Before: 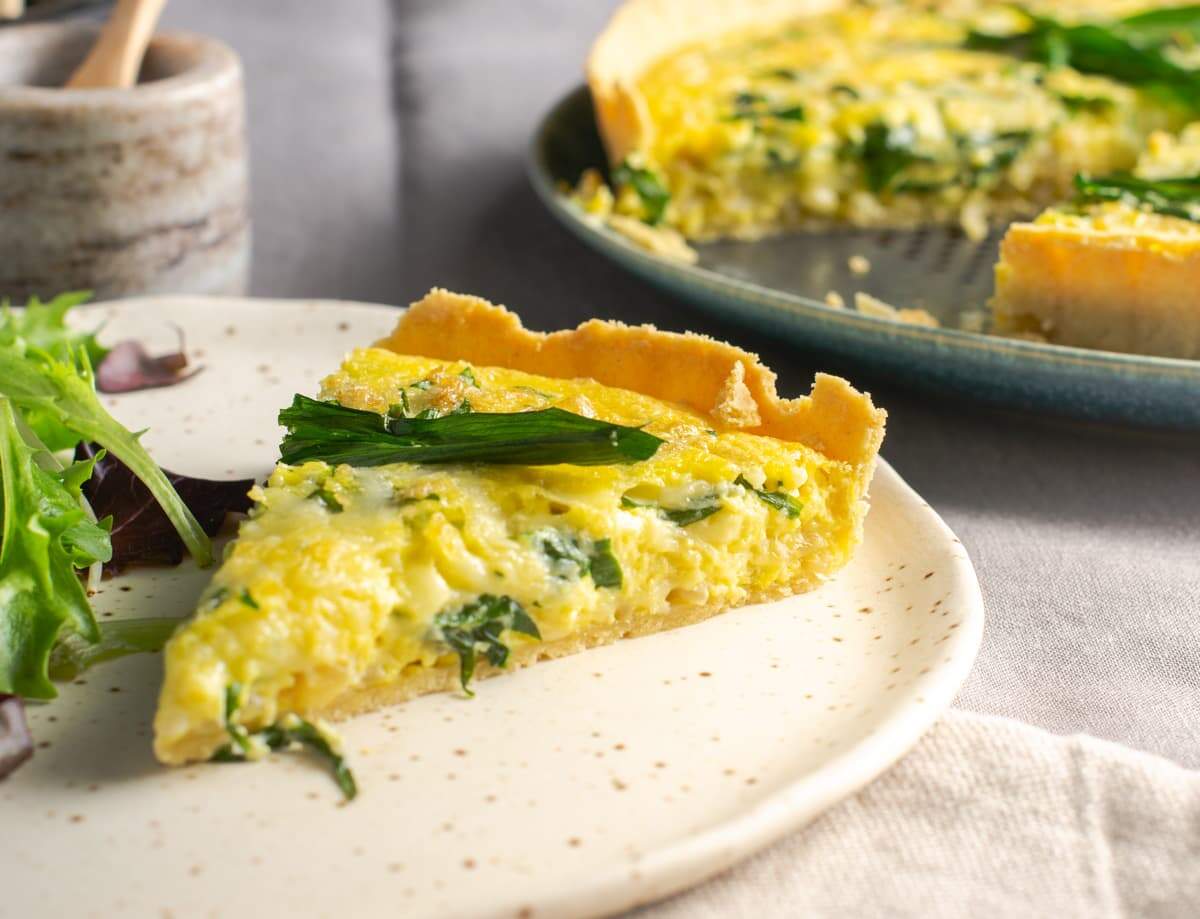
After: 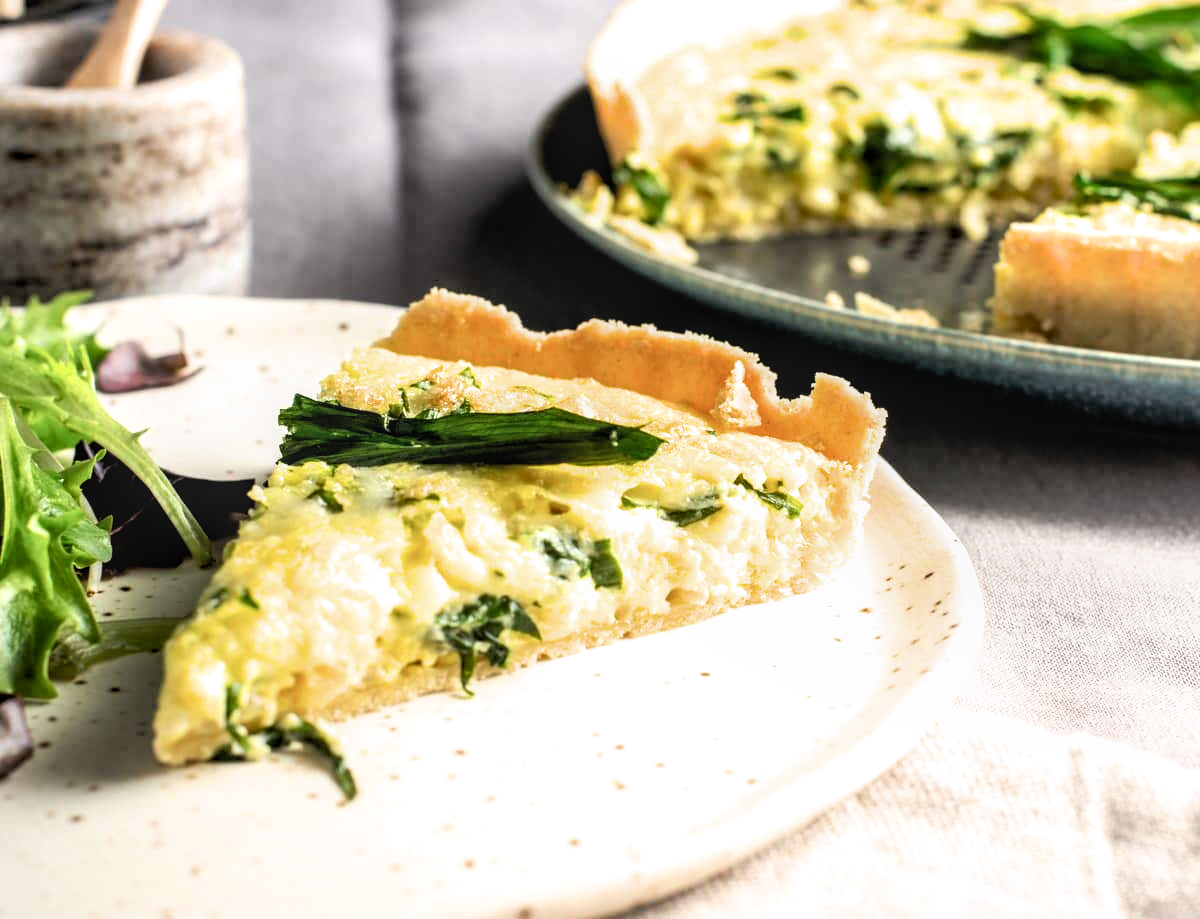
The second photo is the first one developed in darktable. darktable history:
local contrast: on, module defaults
filmic rgb: black relative exposure -3.57 EV, white relative exposure 2.29 EV, hardness 3.41
exposure: exposure 0.161 EV
